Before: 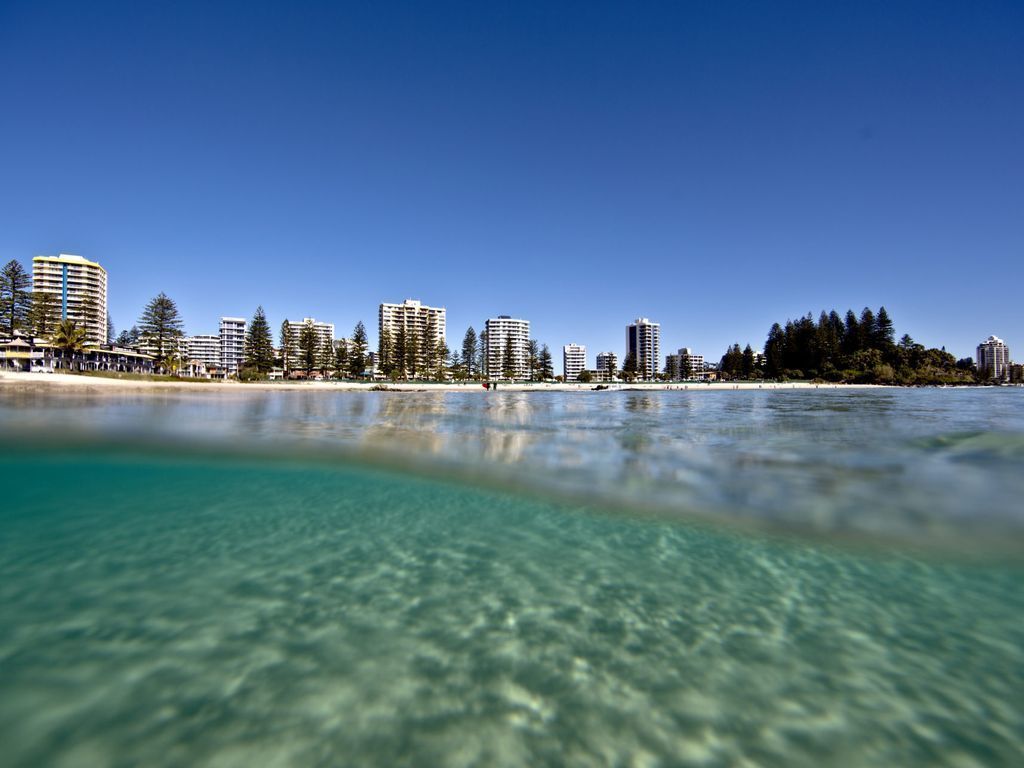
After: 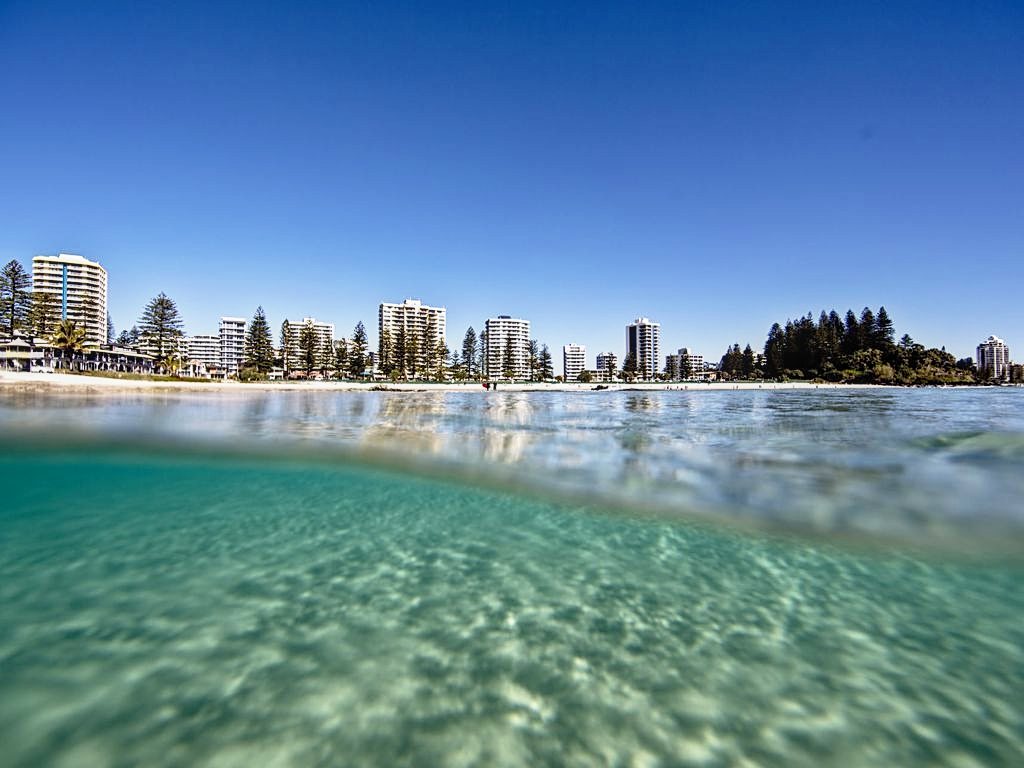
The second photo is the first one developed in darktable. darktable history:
sharpen: on, module defaults
local contrast: on, module defaults
base curve: curves: ch0 [(0, 0) (0.088, 0.125) (0.176, 0.251) (0.354, 0.501) (0.613, 0.749) (1, 0.877)], preserve colors none
